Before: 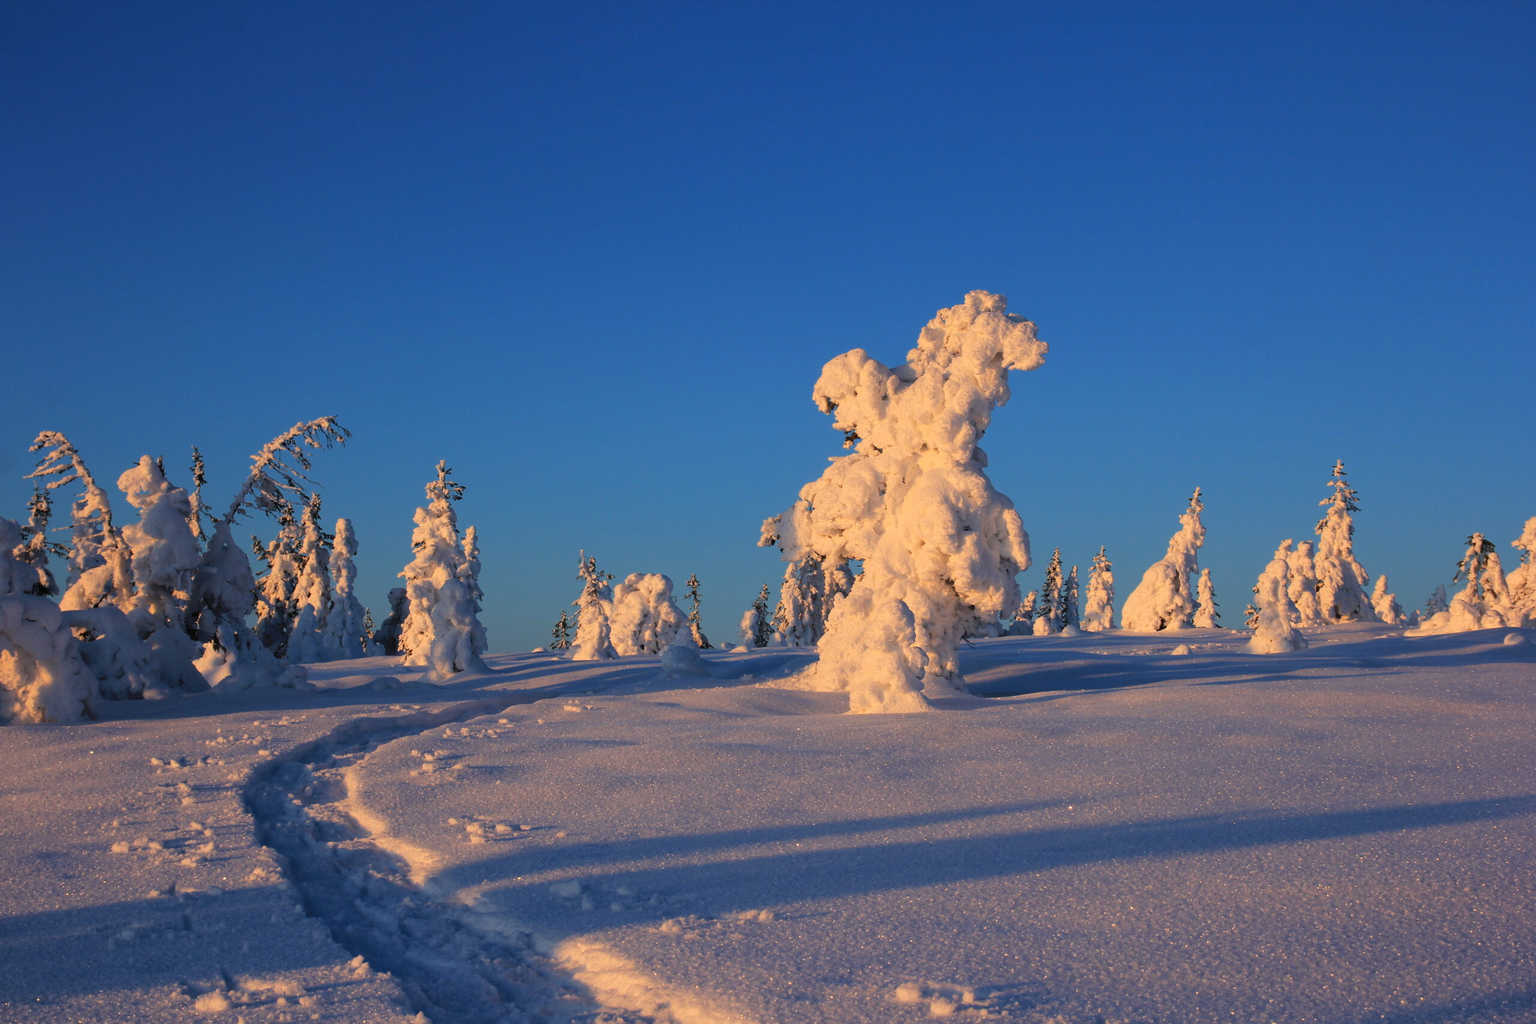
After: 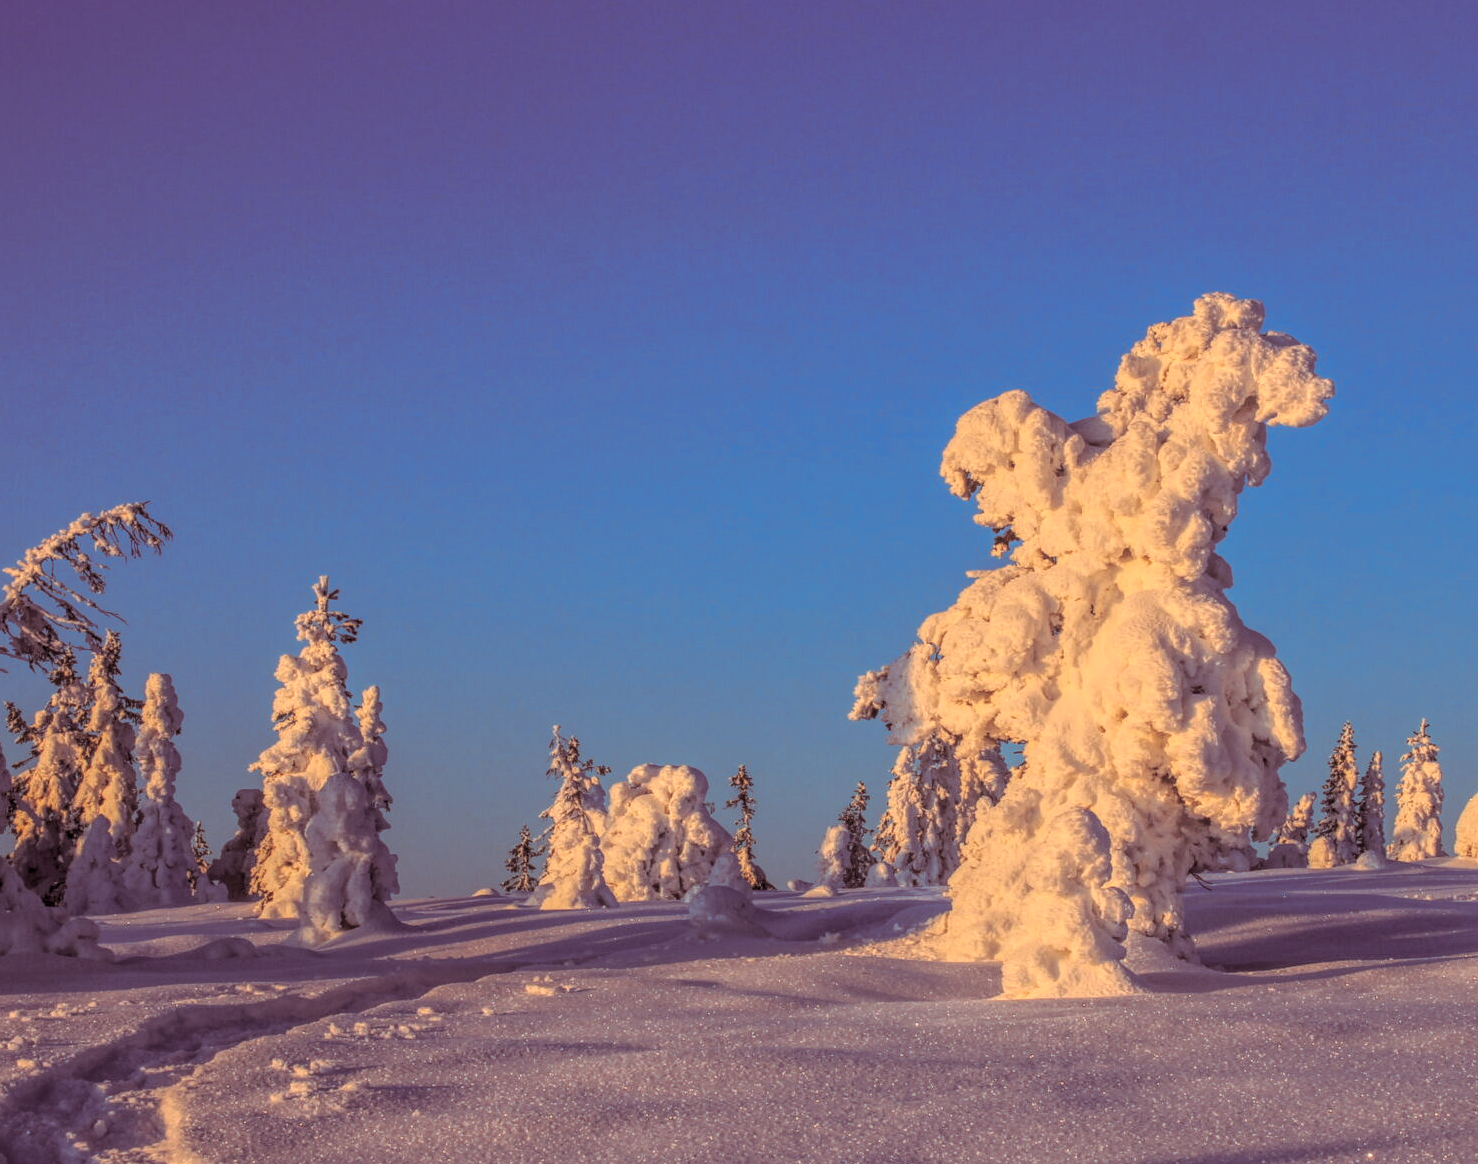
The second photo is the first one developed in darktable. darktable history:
split-toning: highlights › hue 298.8°, highlights › saturation 0.73, compress 41.76%
exposure: exposure 0.161 EV, compensate highlight preservation false
crop: left 16.202%, top 11.208%, right 26.045%, bottom 20.557%
local contrast: highlights 20%, shadows 30%, detail 200%, midtone range 0.2
